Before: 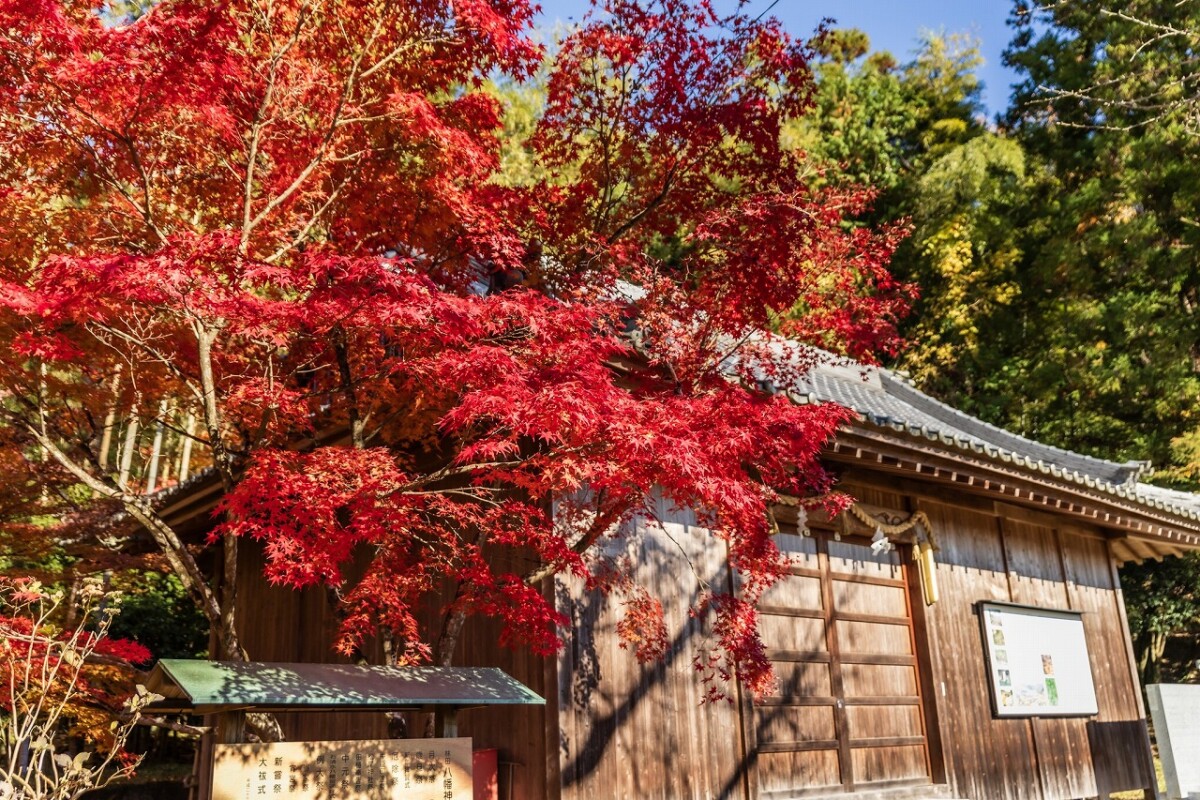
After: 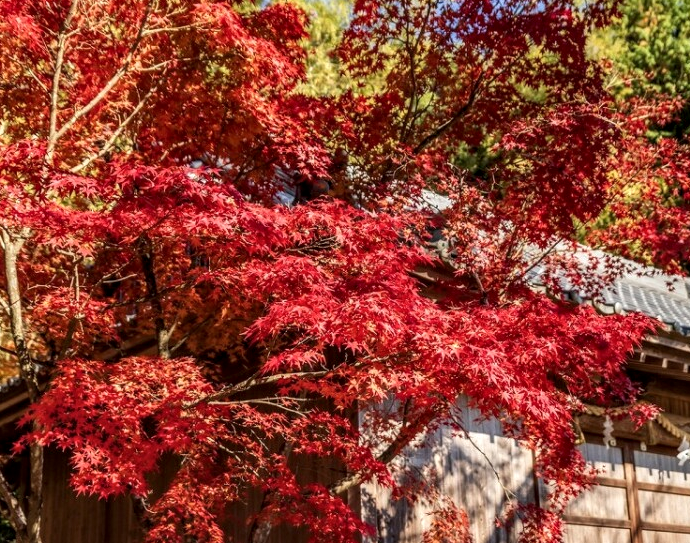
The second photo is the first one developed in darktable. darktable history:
crop: left 16.201%, top 11.283%, right 26.279%, bottom 20.794%
local contrast: detail 130%
